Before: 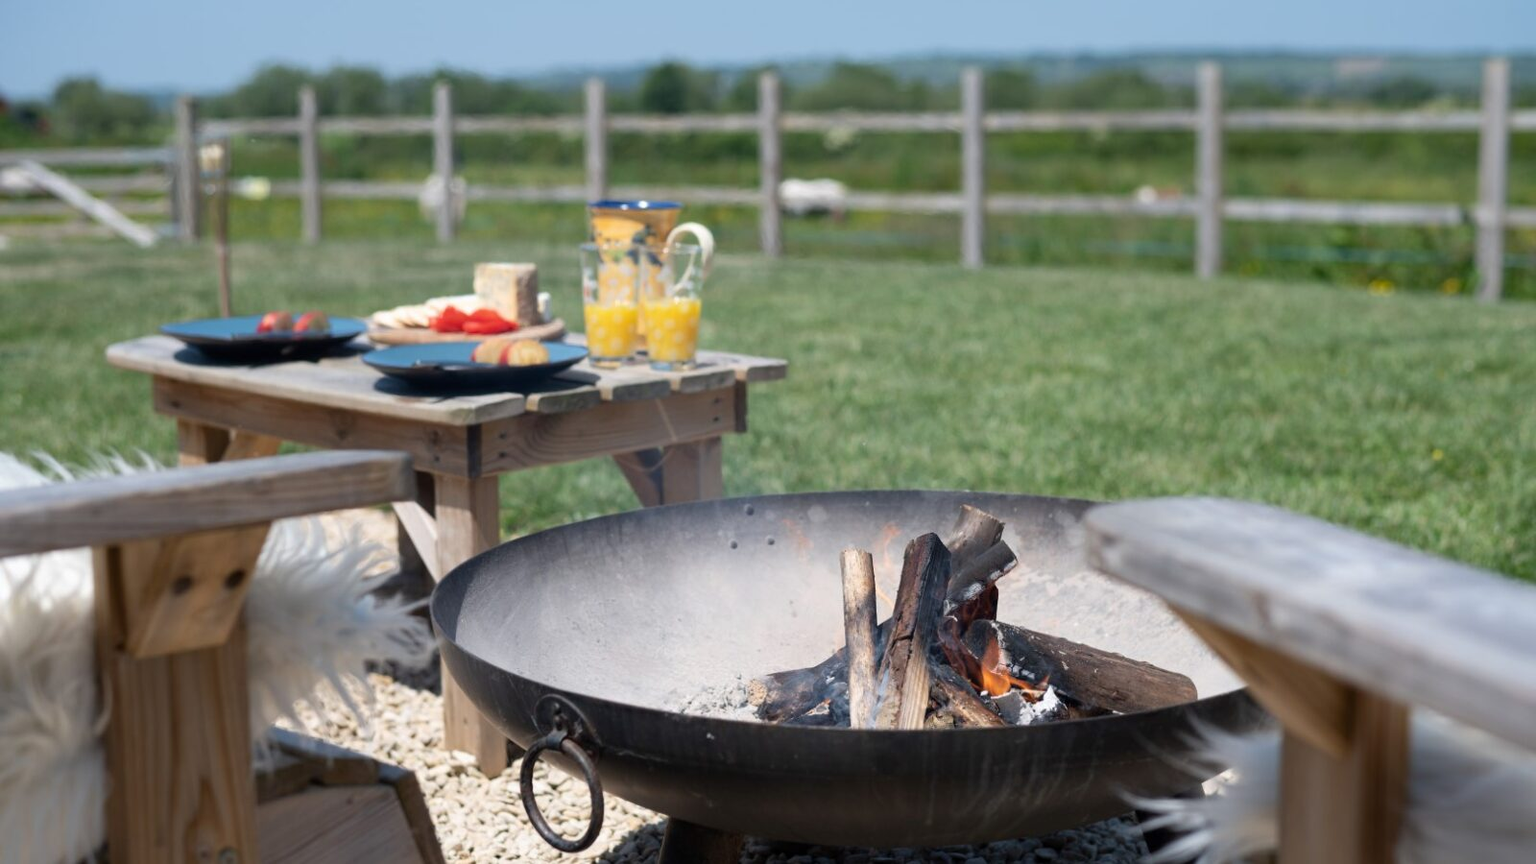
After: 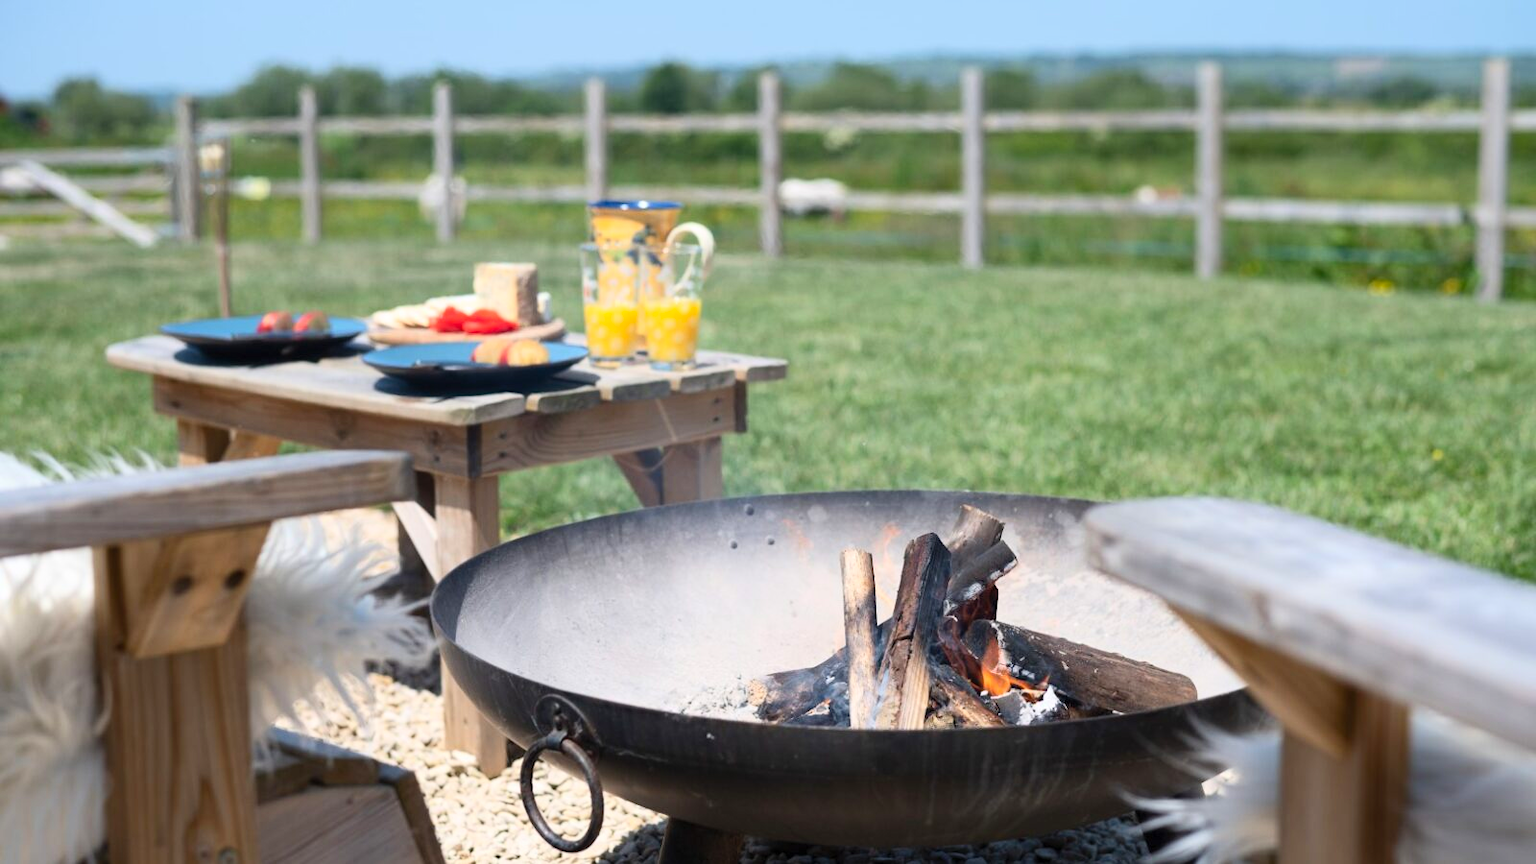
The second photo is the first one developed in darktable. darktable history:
contrast brightness saturation: contrast 0.199, brightness 0.156, saturation 0.219
